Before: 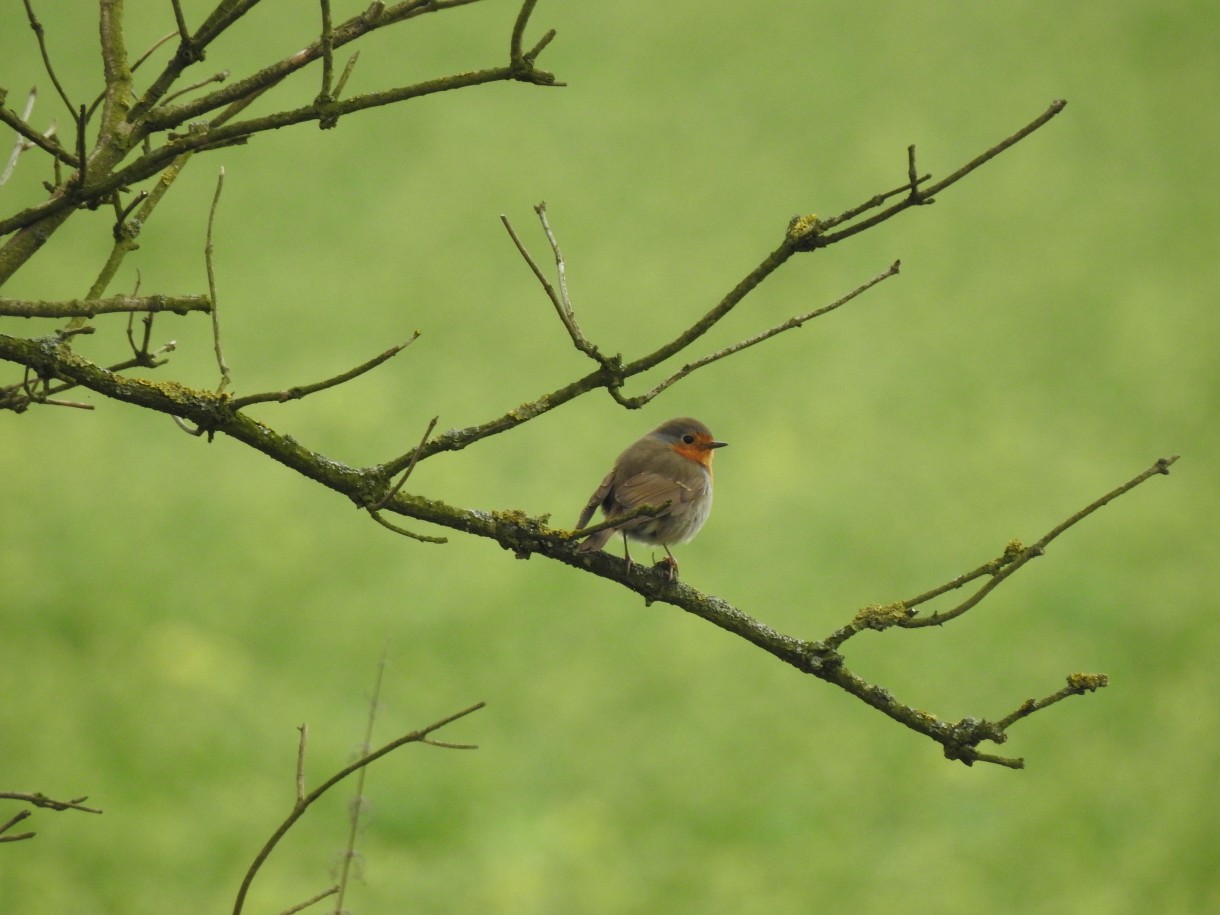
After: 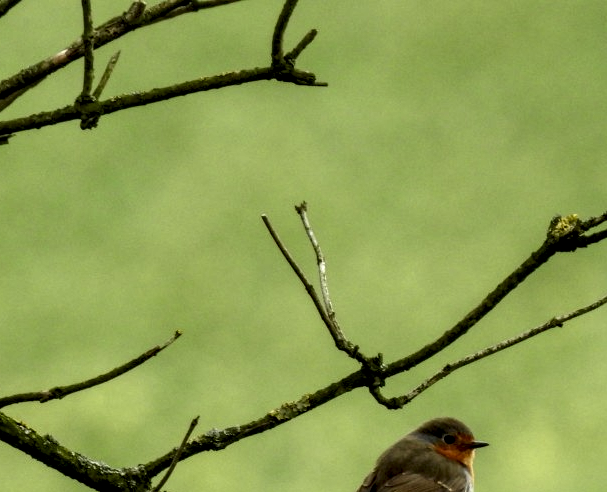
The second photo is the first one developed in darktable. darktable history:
local contrast: detail 203%
crop: left 19.649%, right 30.585%, bottom 46.152%
